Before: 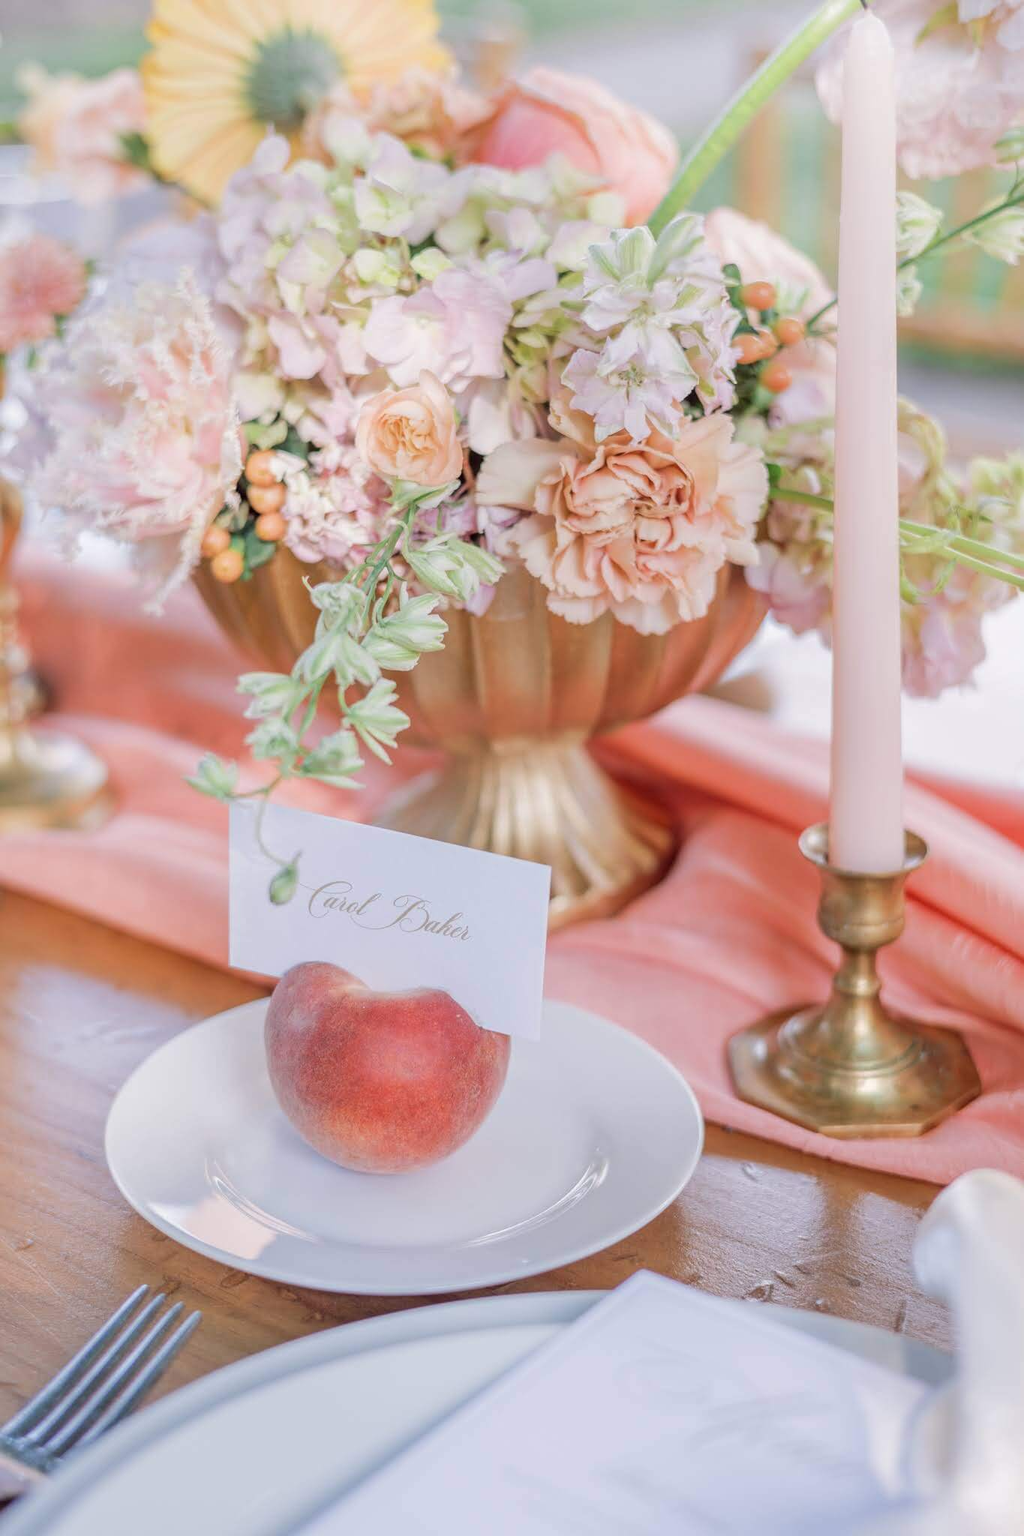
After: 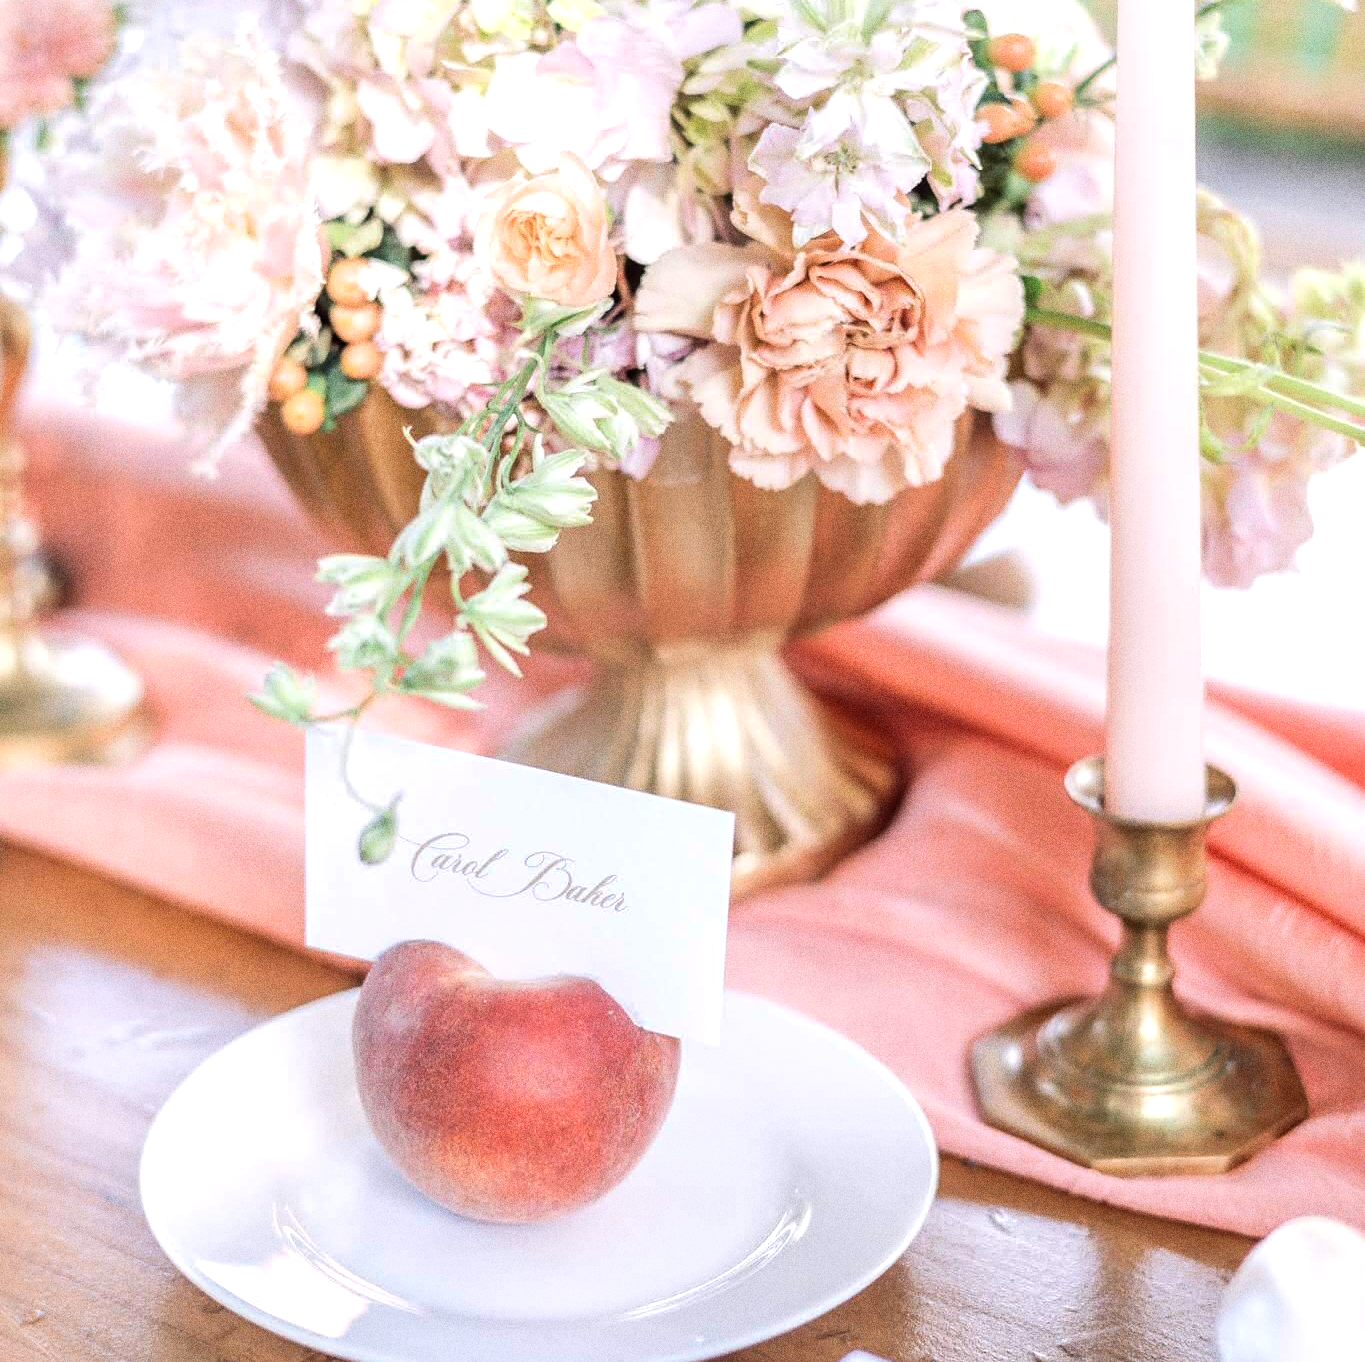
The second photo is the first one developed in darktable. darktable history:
contrast brightness saturation: saturation -0.05
crop: top 16.727%, bottom 16.727%
tone equalizer: -8 EV -0.75 EV, -7 EV -0.7 EV, -6 EV -0.6 EV, -5 EV -0.4 EV, -3 EV 0.4 EV, -2 EV 0.6 EV, -1 EV 0.7 EV, +0 EV 0.75 EV, edges refinement/feathering 500, mask exposure compensation -1.57 EV, preserve details no
grain: coarseness 0.09 ISO, strength 40%
